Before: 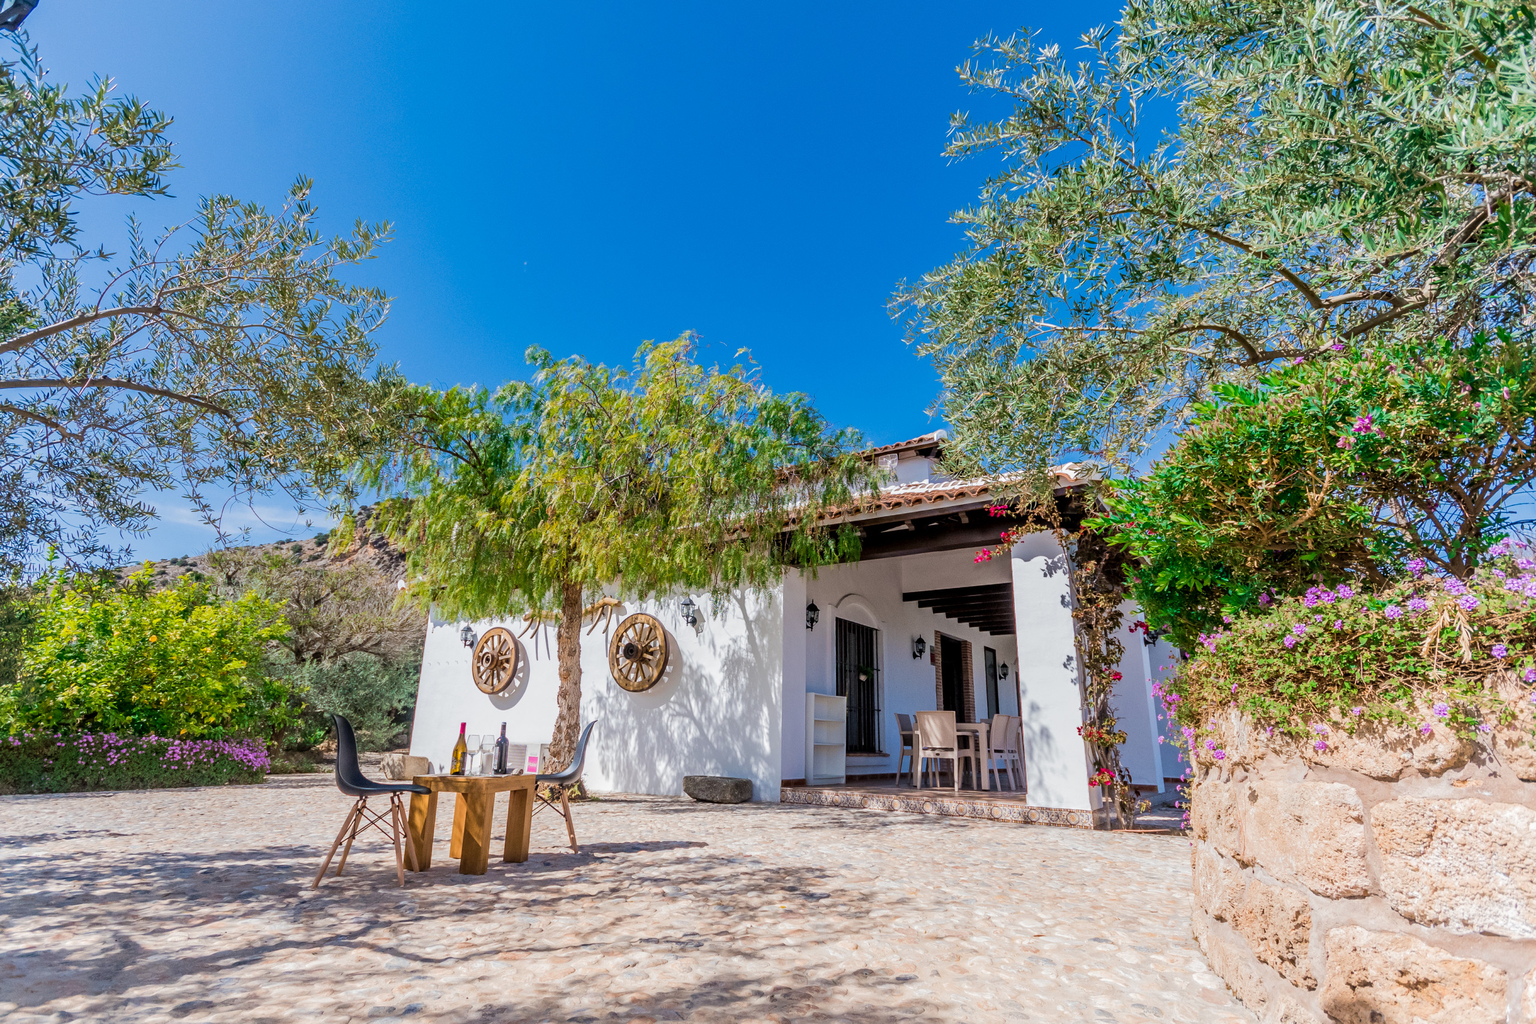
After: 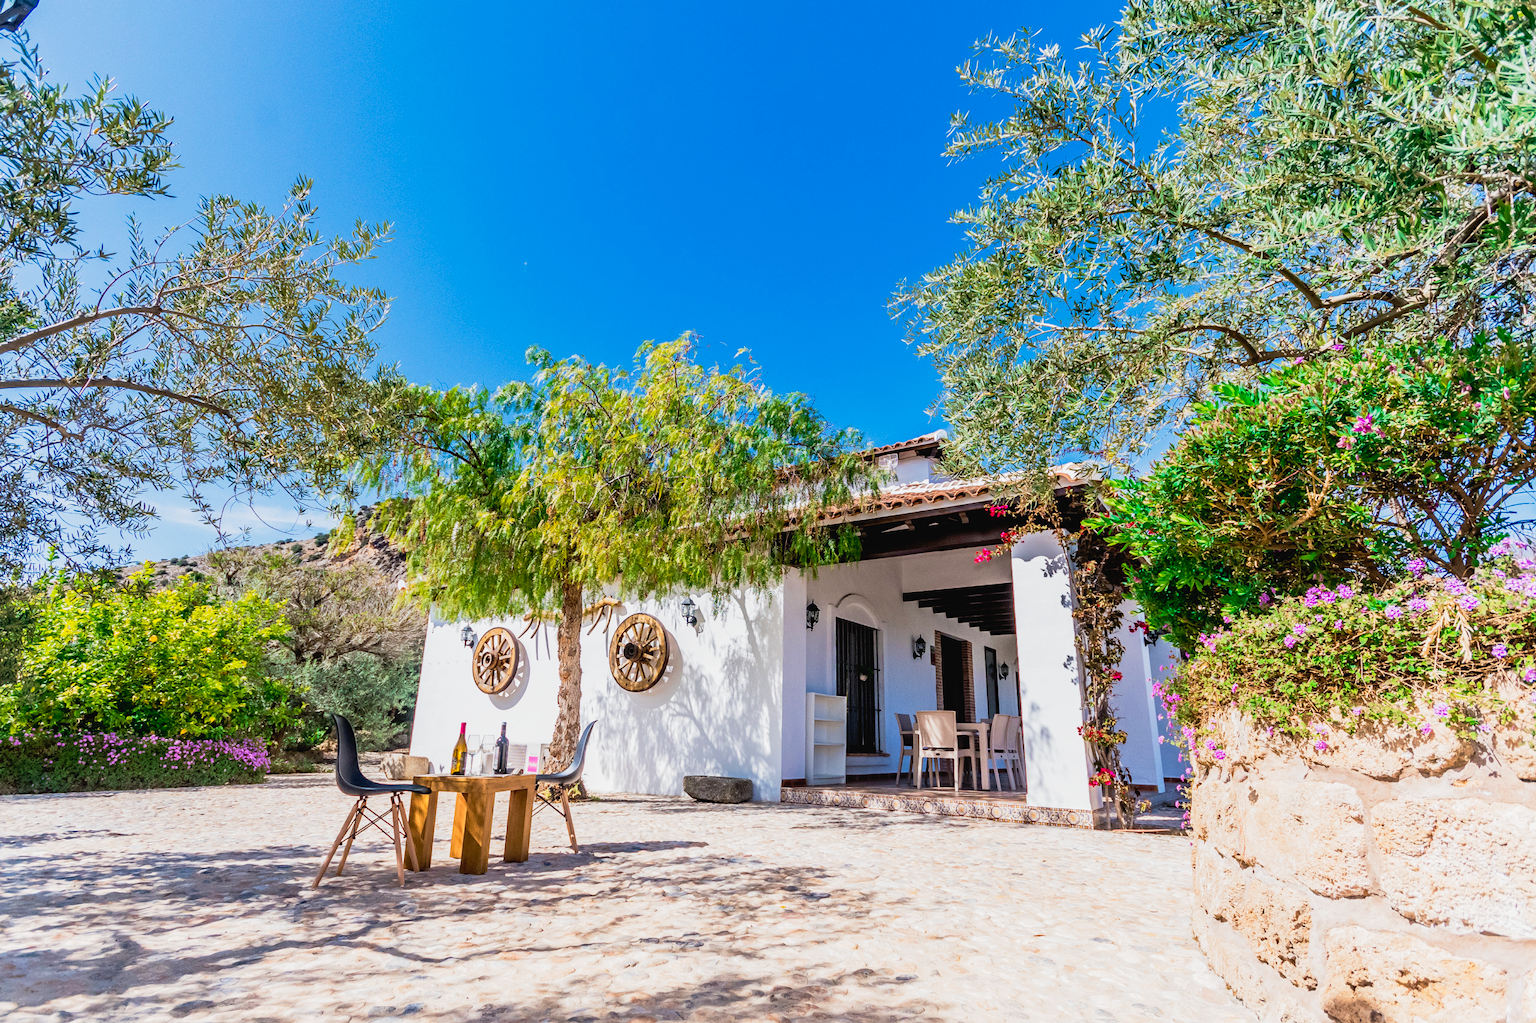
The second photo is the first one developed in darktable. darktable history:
tone curve: curves: ch0 [(0, 0.024) (0.031, 0.027) (0.113, 0.069) (0.198, 0.18) (0.304, 0.303) (0.441, 0.462) (0.557, 0.6) (0.711, 0.79) (0.812, 0.878) (0.927, 0.935) (1, 0.963)]; ch1 [(0, 0) (0.222, 0.2) (0.343, 0.325) (0.45, 0.441) (0.502, 0.501) (0.527, 0.534) (0.55, 0.561) (0.632, 0.656) (0.735, 0.754) (1, 1)]; ch2 [(0, 0) (0.249, 0.222) (0.352, 0.348) (0.424, 0.439) (0.476, 0.482) (0.499, 0.501) (0.517, 0.516) (0.532, 0.544) (0.558, 0.585) (0.596, 0.629) (0.726, 0.745) (0.82, 0.796) (0.998, 0.928)], preserve colors none
exposure: exposure 0.073 EV, compensate highlight preservation false
